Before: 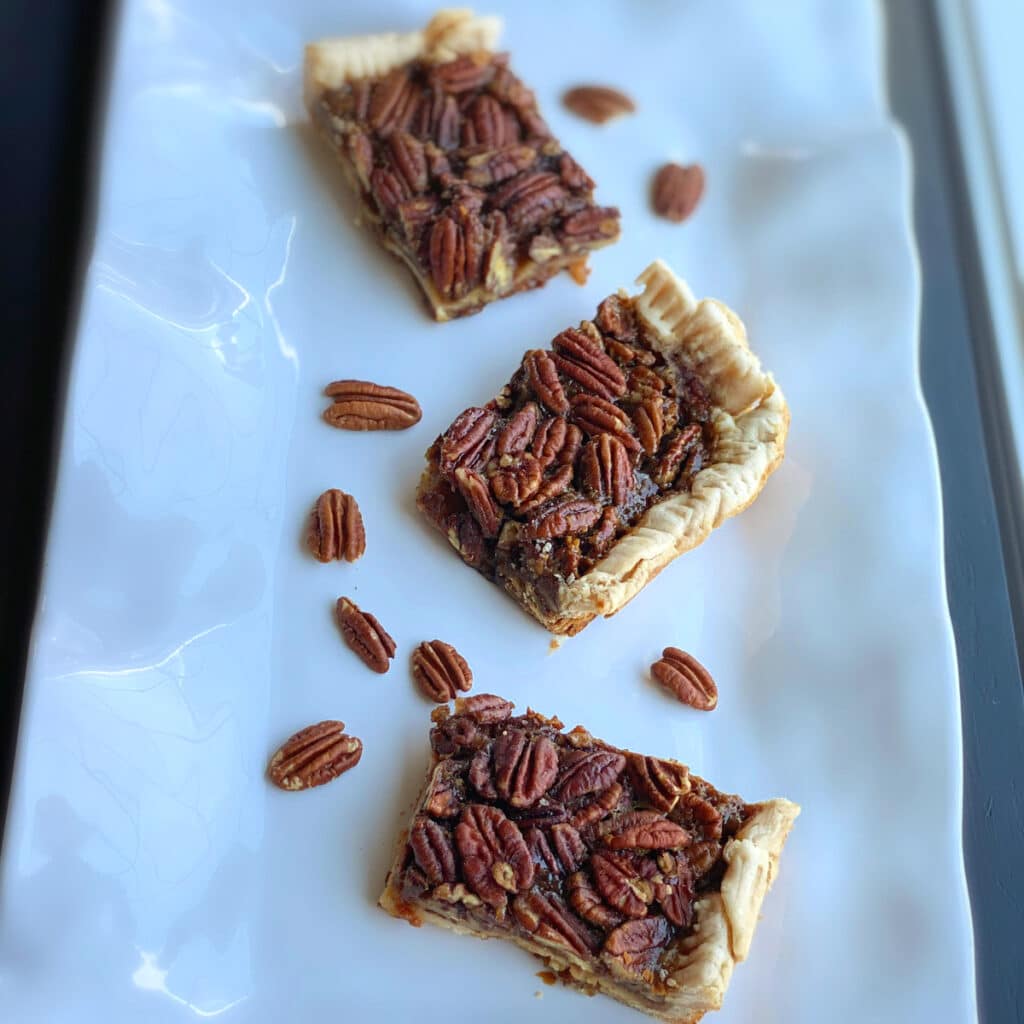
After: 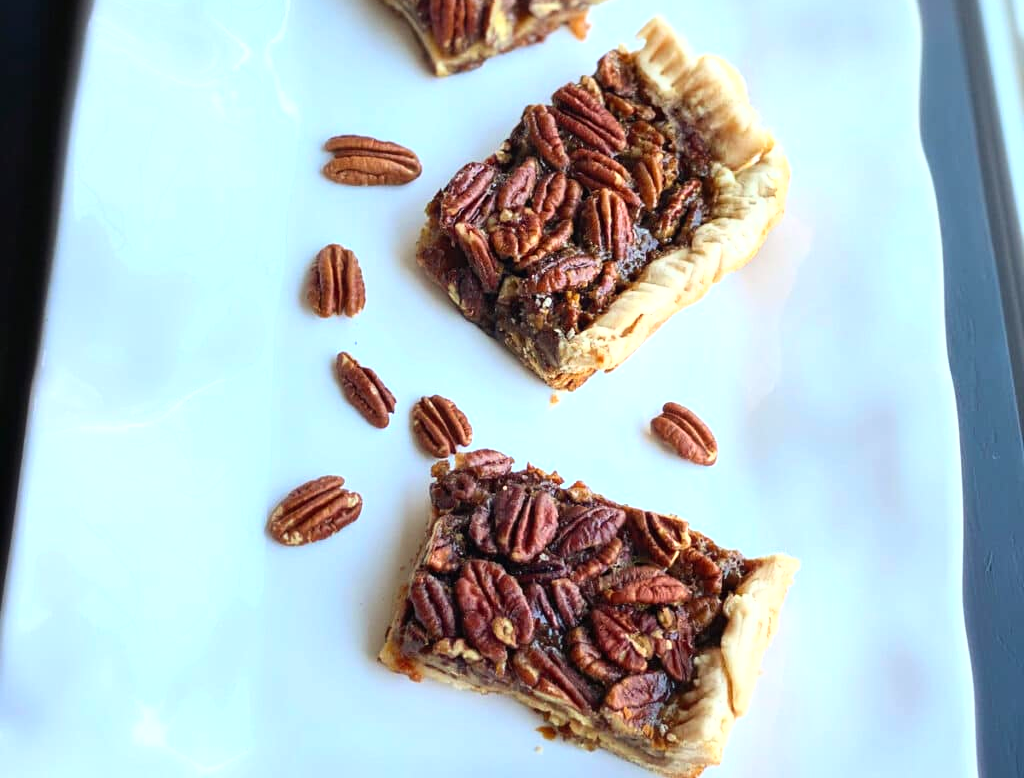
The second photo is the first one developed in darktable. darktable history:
tone curve: curves: ch0 [(0, 0) (0.216, 0.249) (0.443, 0.543) (0.717, 0.888) (0.878, 1) (1, 1)], color space Lab, linked channels
crop and rotate: top 23.955%
